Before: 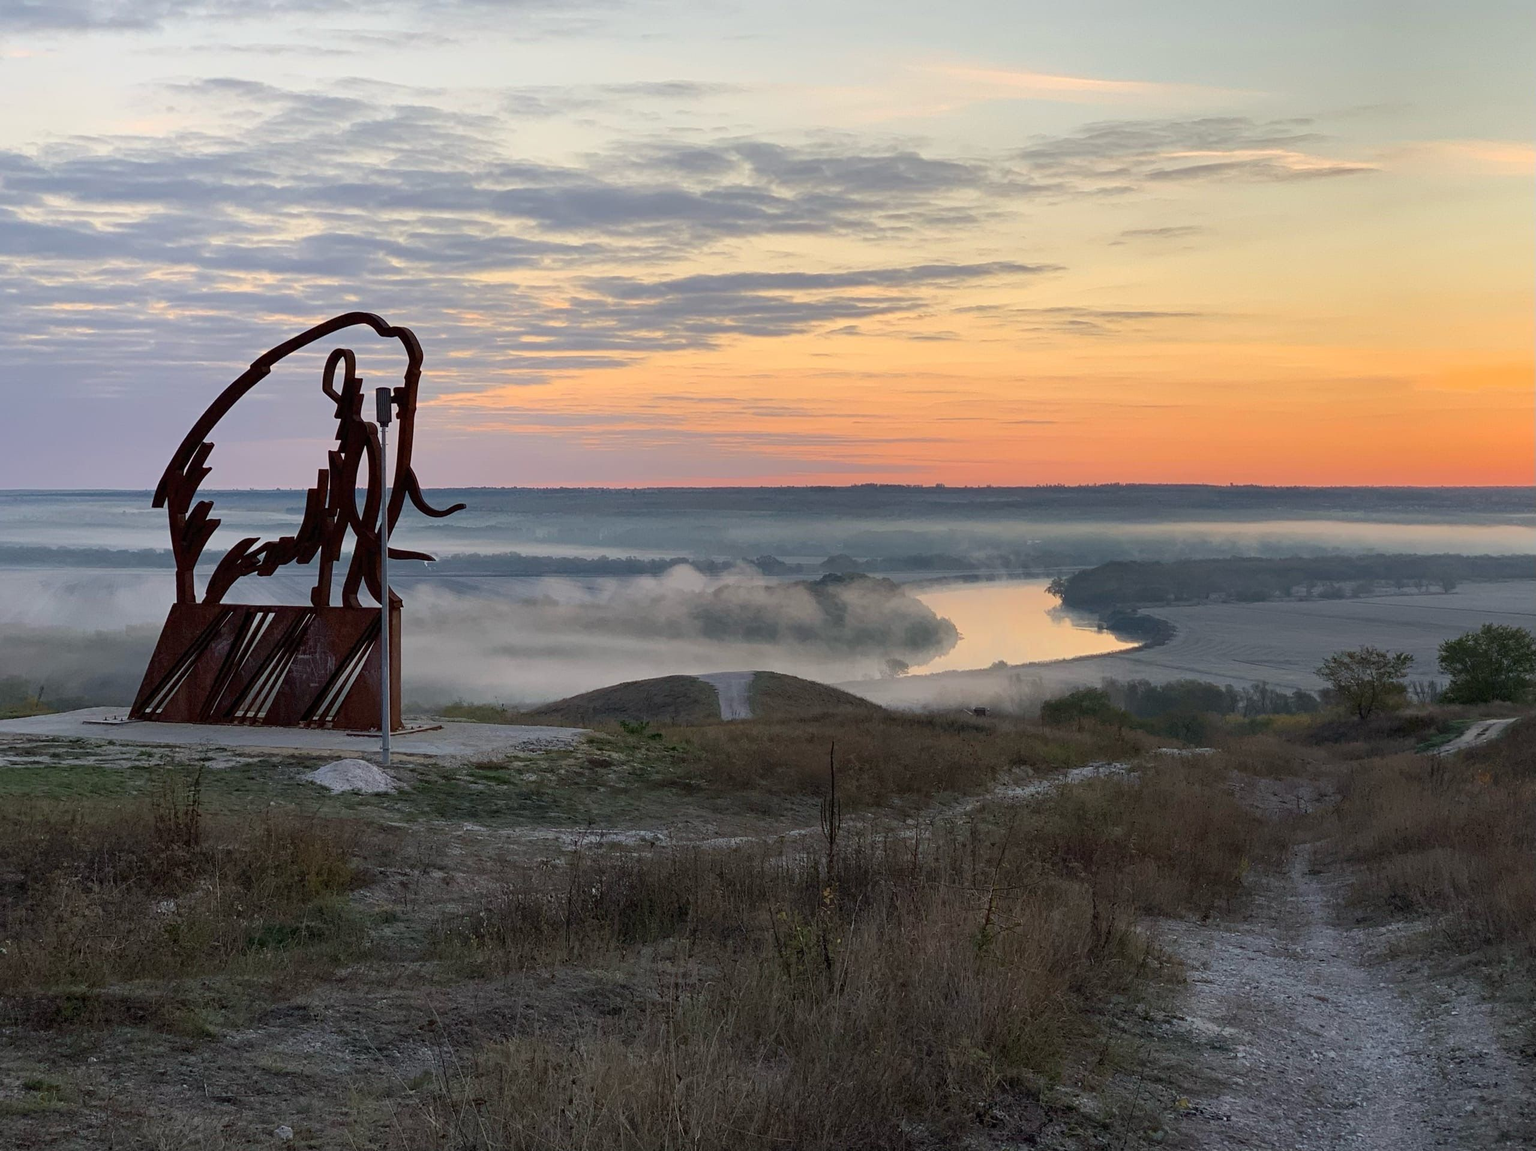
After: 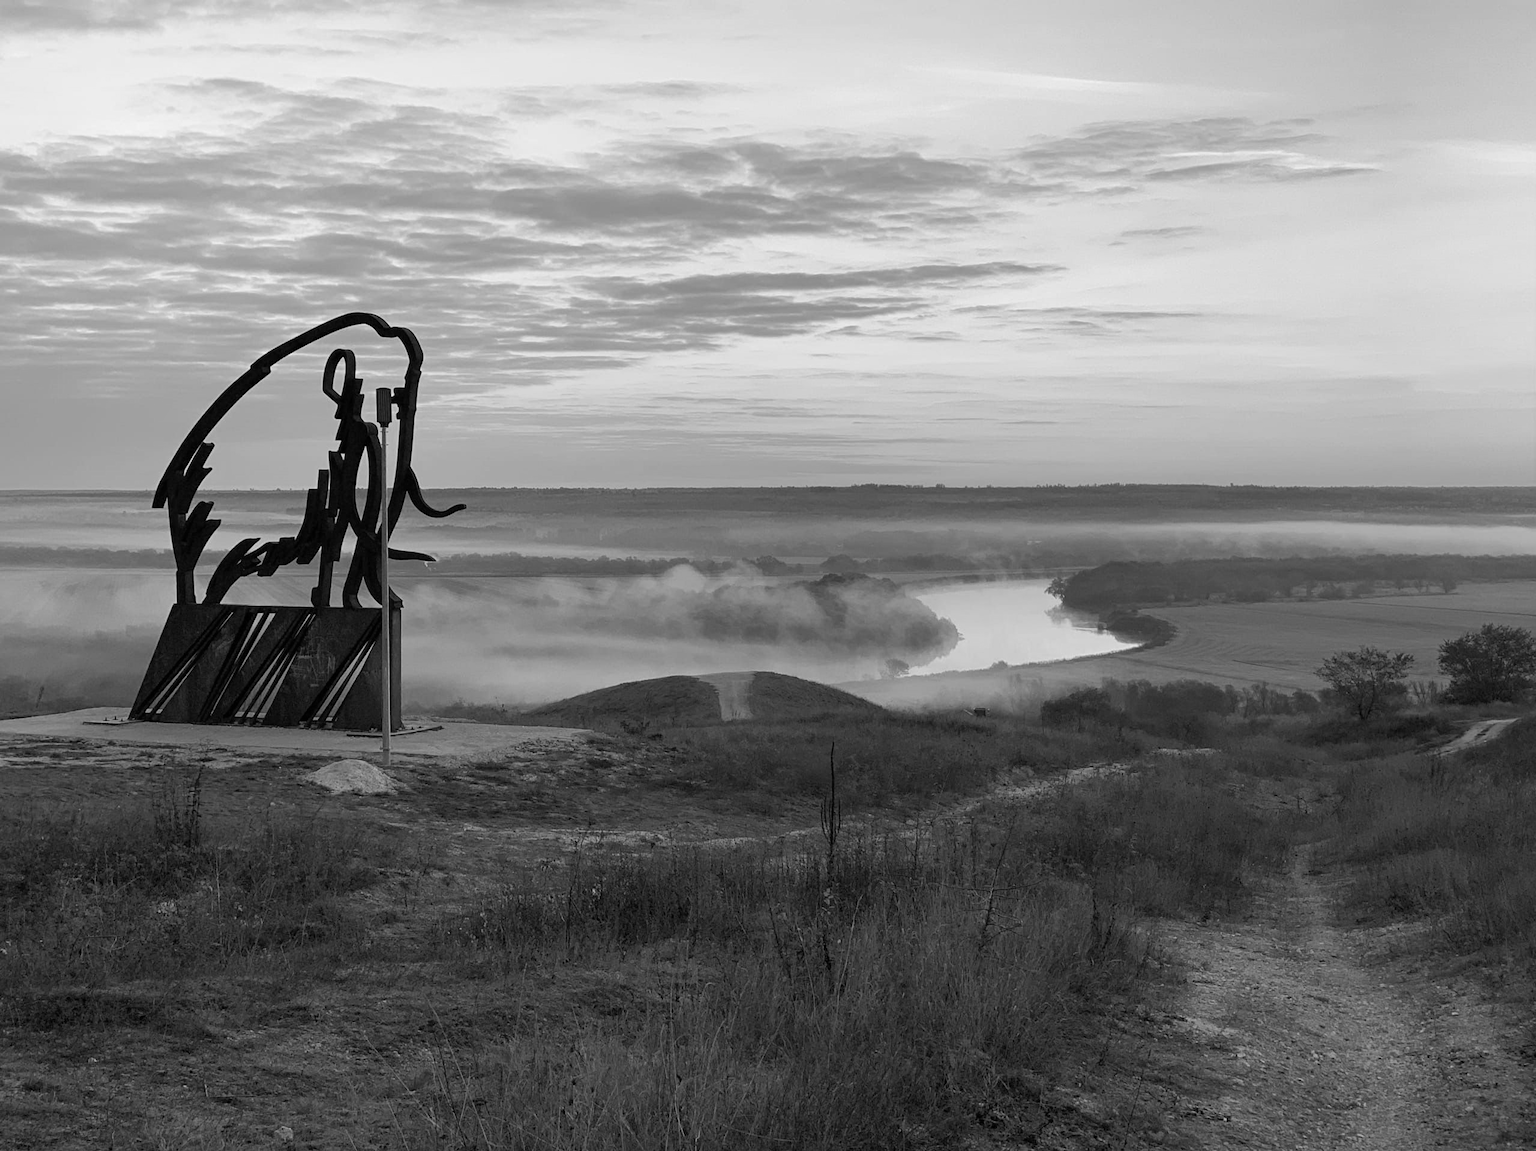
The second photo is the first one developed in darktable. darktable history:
exposure: exposure 0.178 EV, compensate exposure bias true, compensate highlight preservation false
monochrome: a 32, b 64, size 2.3
